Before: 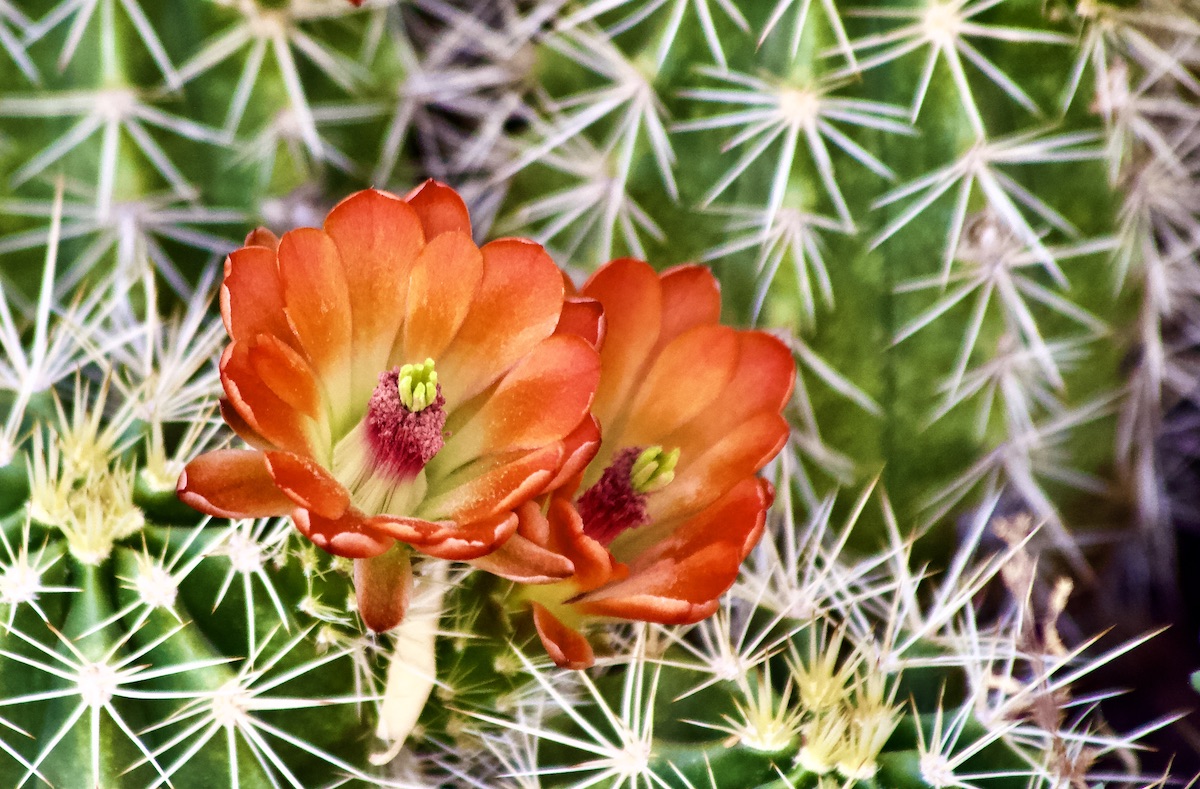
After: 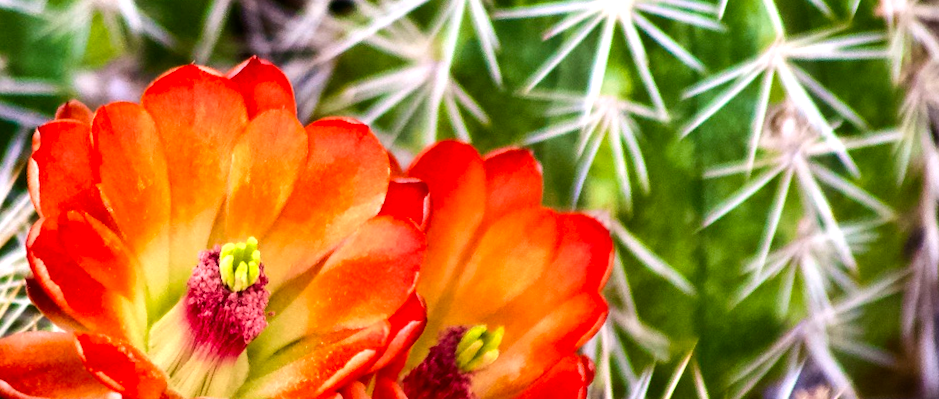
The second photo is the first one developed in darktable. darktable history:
rotate and perspective: rotation -0.013°, lens shift (vertical) -0.027, lens shift (horizontal) 0.178, crop left 0.016, crop right 0.989, crop top 0.082, crop bottom 0.918
tone equalizer: -8 EV -0.417 EV, -7 EV -0.389 EV, -6 EV -0.333 EV, -5 EV -0.222 EV, -3 EV 0.222 EV, -2 EV 0.333 EV, -1 EV 0.389 EV, +0 EV 0.417 EV, edges refinement/feathering 500, mask exposure compensation -1.57 EV, preserve details no
contrast brightness saturation: saturation 0.18
crop: left 18.38%, top 11.092%, right 2.134%, bottom 33.217%
